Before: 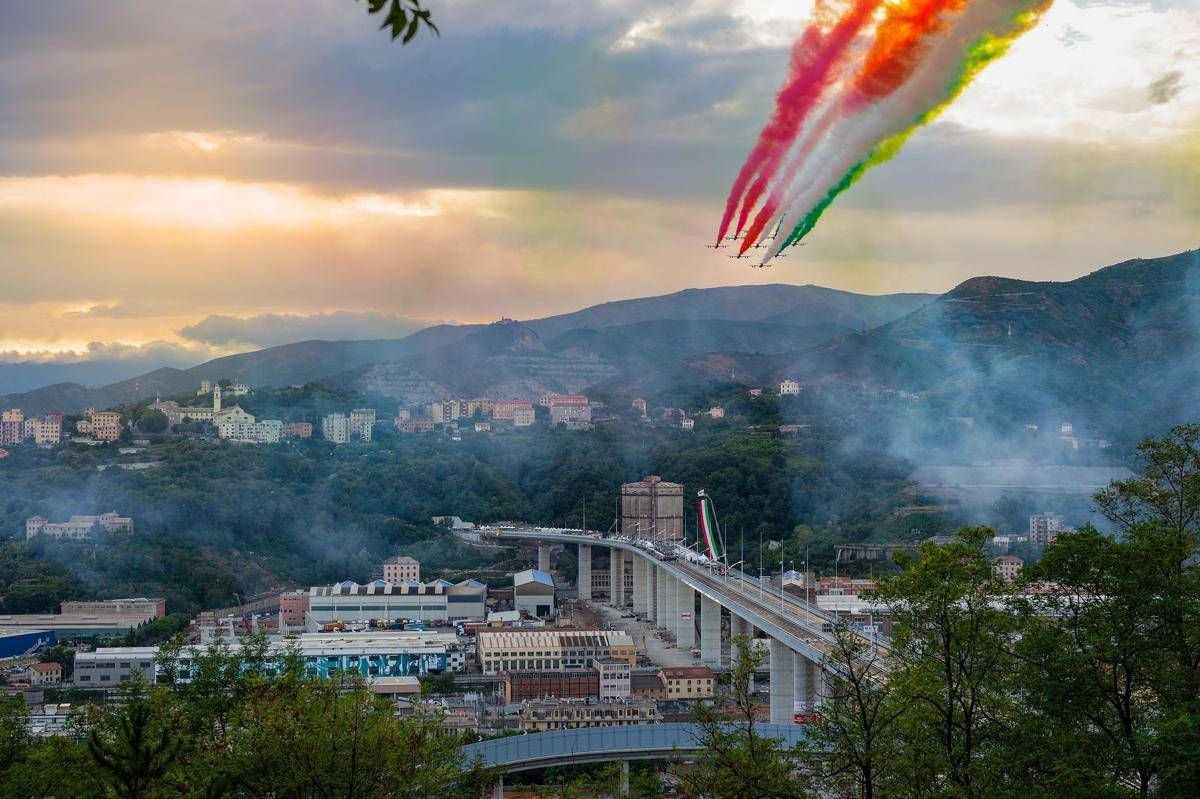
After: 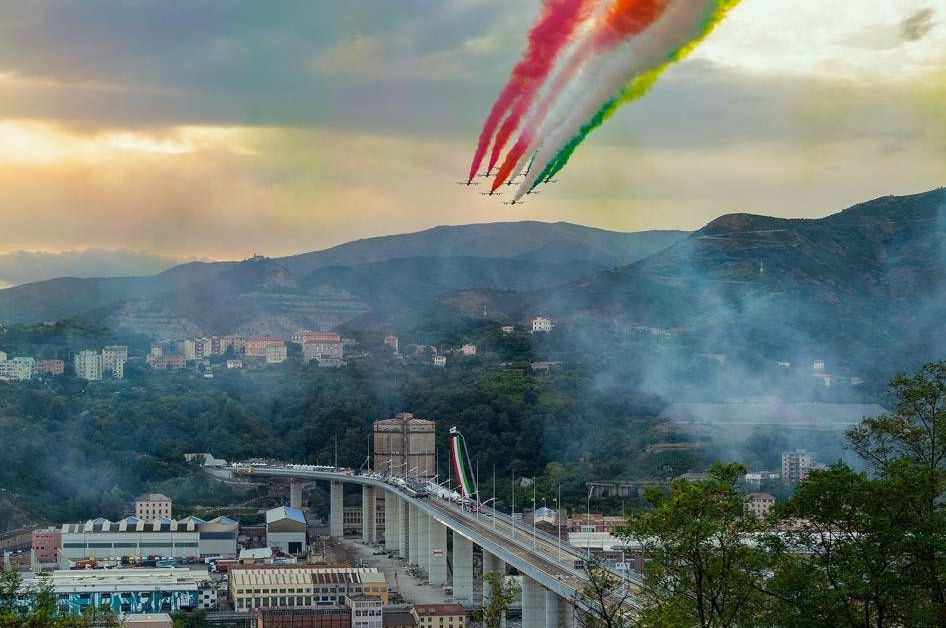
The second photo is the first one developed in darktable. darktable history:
crop and rotate: left 20.74%, top 7.912%, right 0.375%, bottom 13.378%
color correction: highlights a* -4.73, highlights b* 5.06, saturation 0.97
